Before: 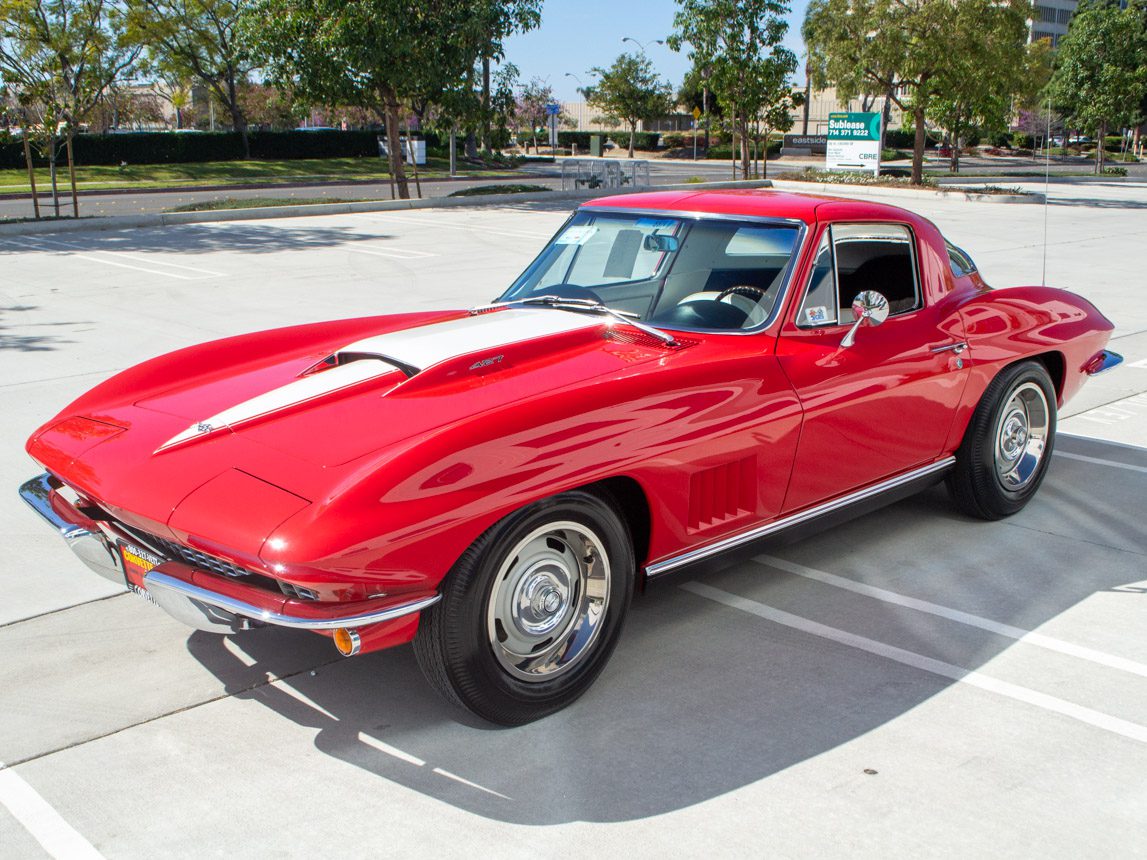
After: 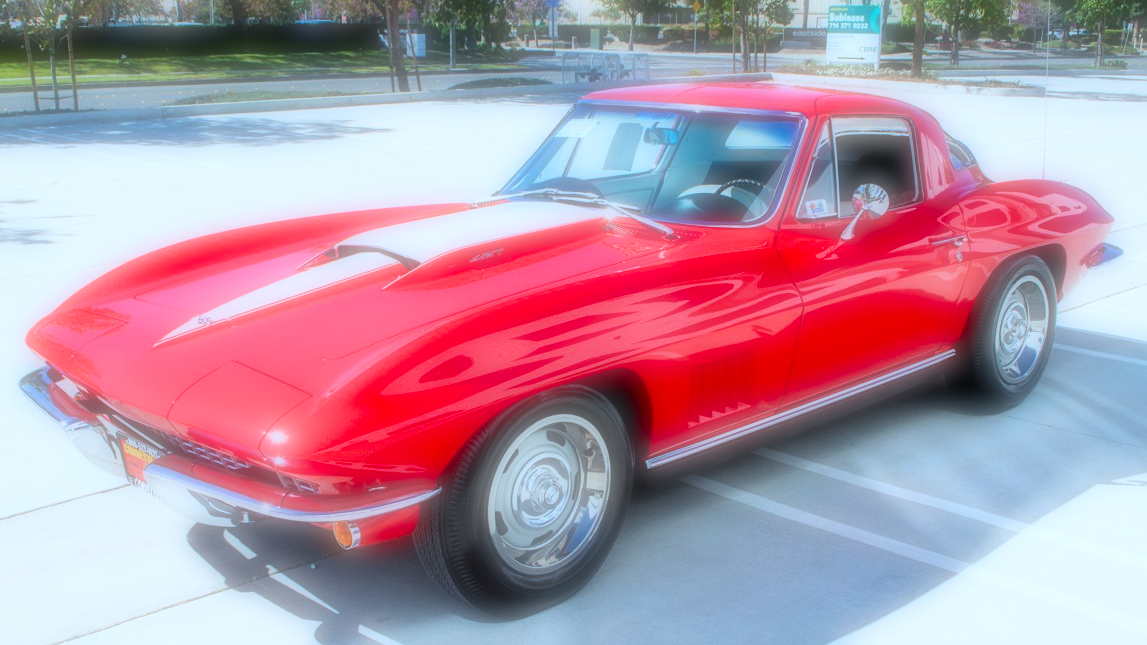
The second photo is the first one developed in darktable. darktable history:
color correction: highlights a* -9.35, highlights b* -23.15
soften: on, module defaults
filmic rgb: black relative exposure -7.75 EV, white relative exposure 4.4 EV, threshold 3 EV, target black luminance 0%, hardness 3.76, latitude 50.51%, contrast 1.074, highlights saturation mix 10%, shadows ↔ highlights balance -0.22%, color science v4 (2020), enable highlight reconstruction true
crop and rotate: top 12.5%, bottom 12.5%
exposure: black level correction 0, exposure 0.7 EV, compensate exposure bias true, compensate highlight preservation false
